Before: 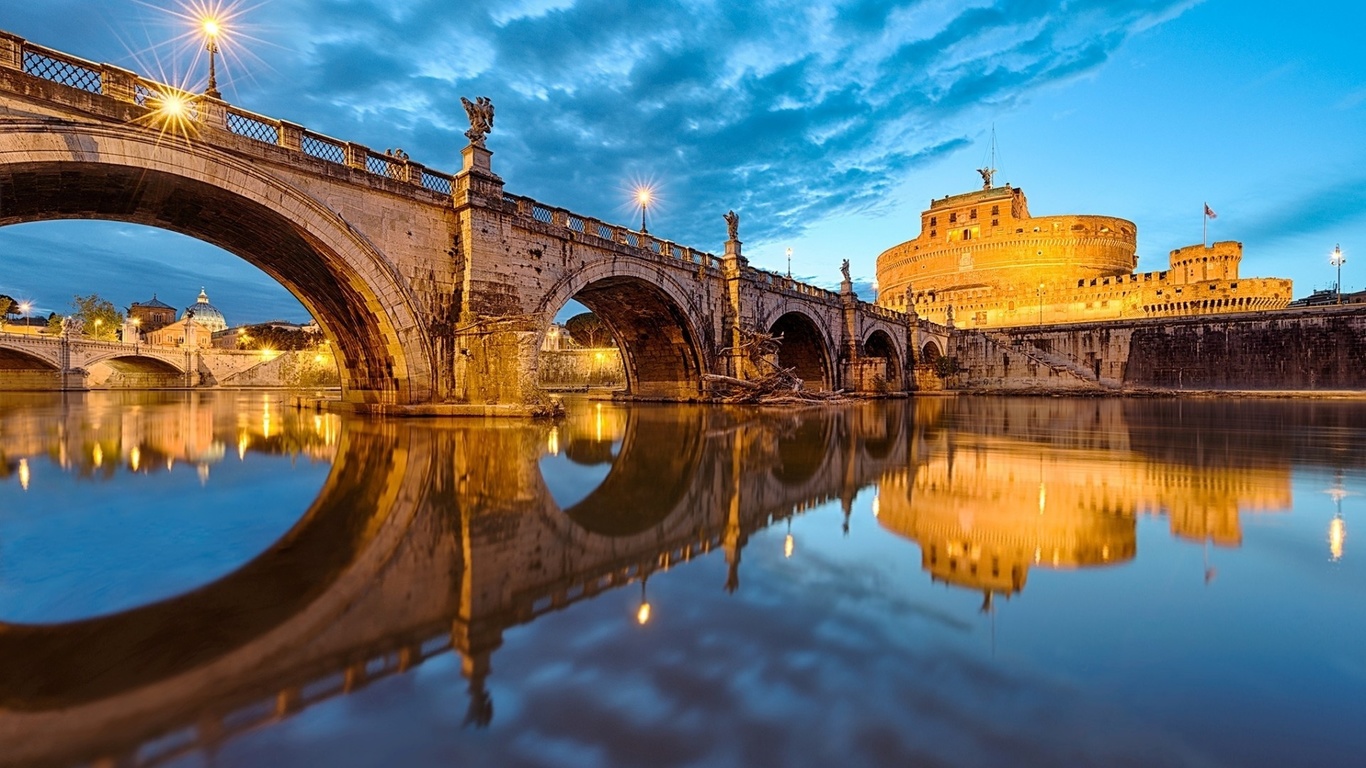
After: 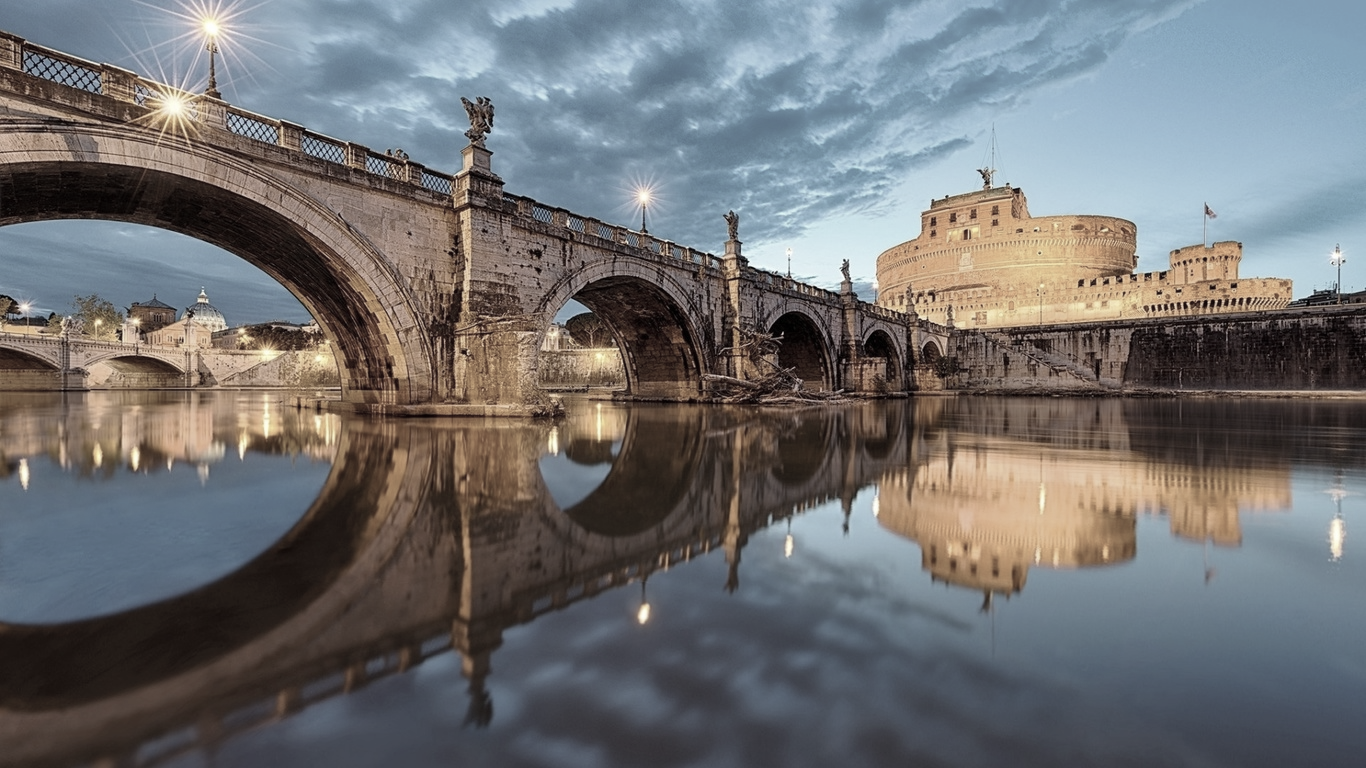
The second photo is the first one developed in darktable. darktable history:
color correction: highlights b* 0.024, saturation 0.345
